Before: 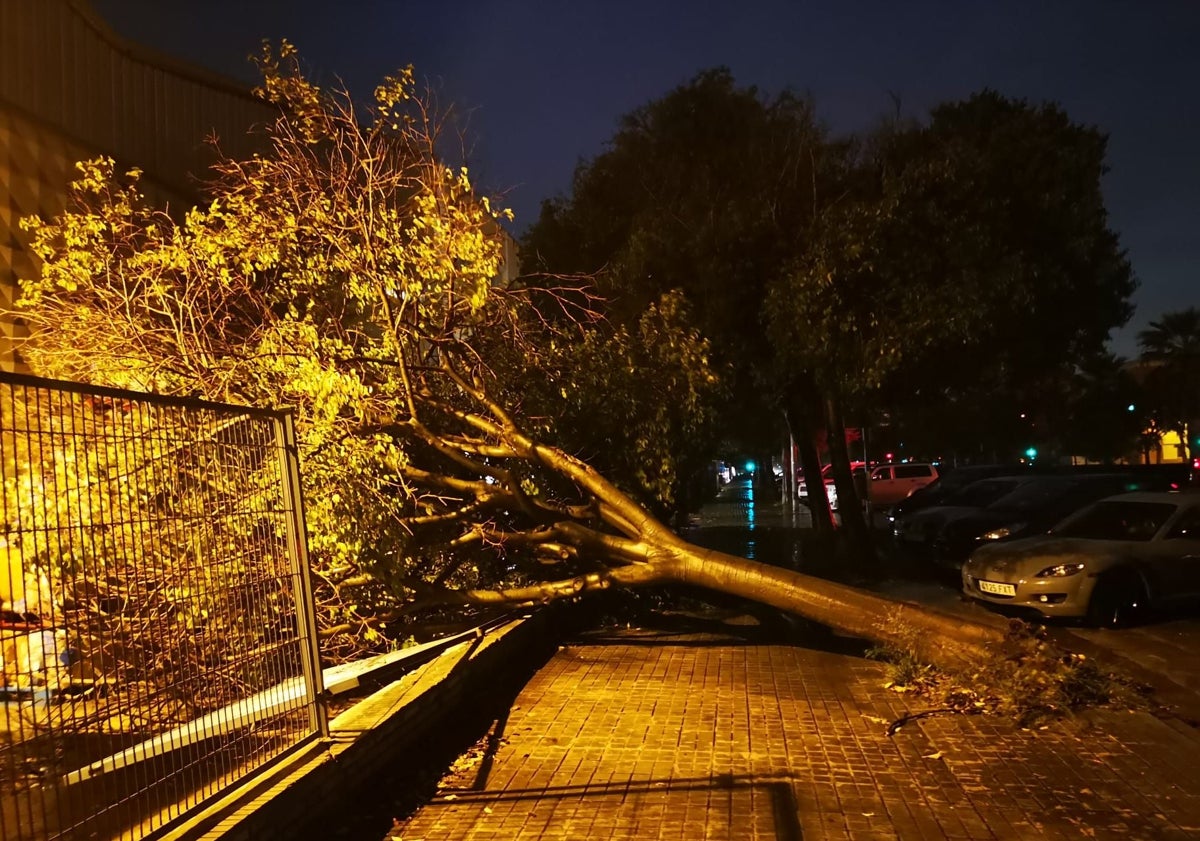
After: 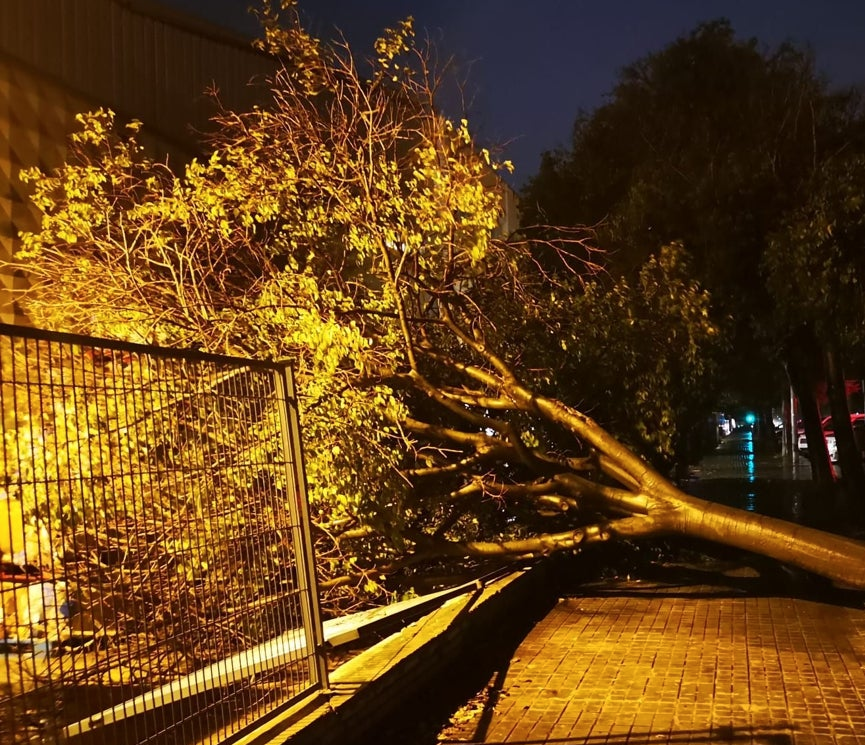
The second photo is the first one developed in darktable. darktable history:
crop: top 5.759%, right 27.837%, bottom 5.573%
color balance rgb: power › hue 327.14°, perceptual saturation grading › global saturation 0.268%
